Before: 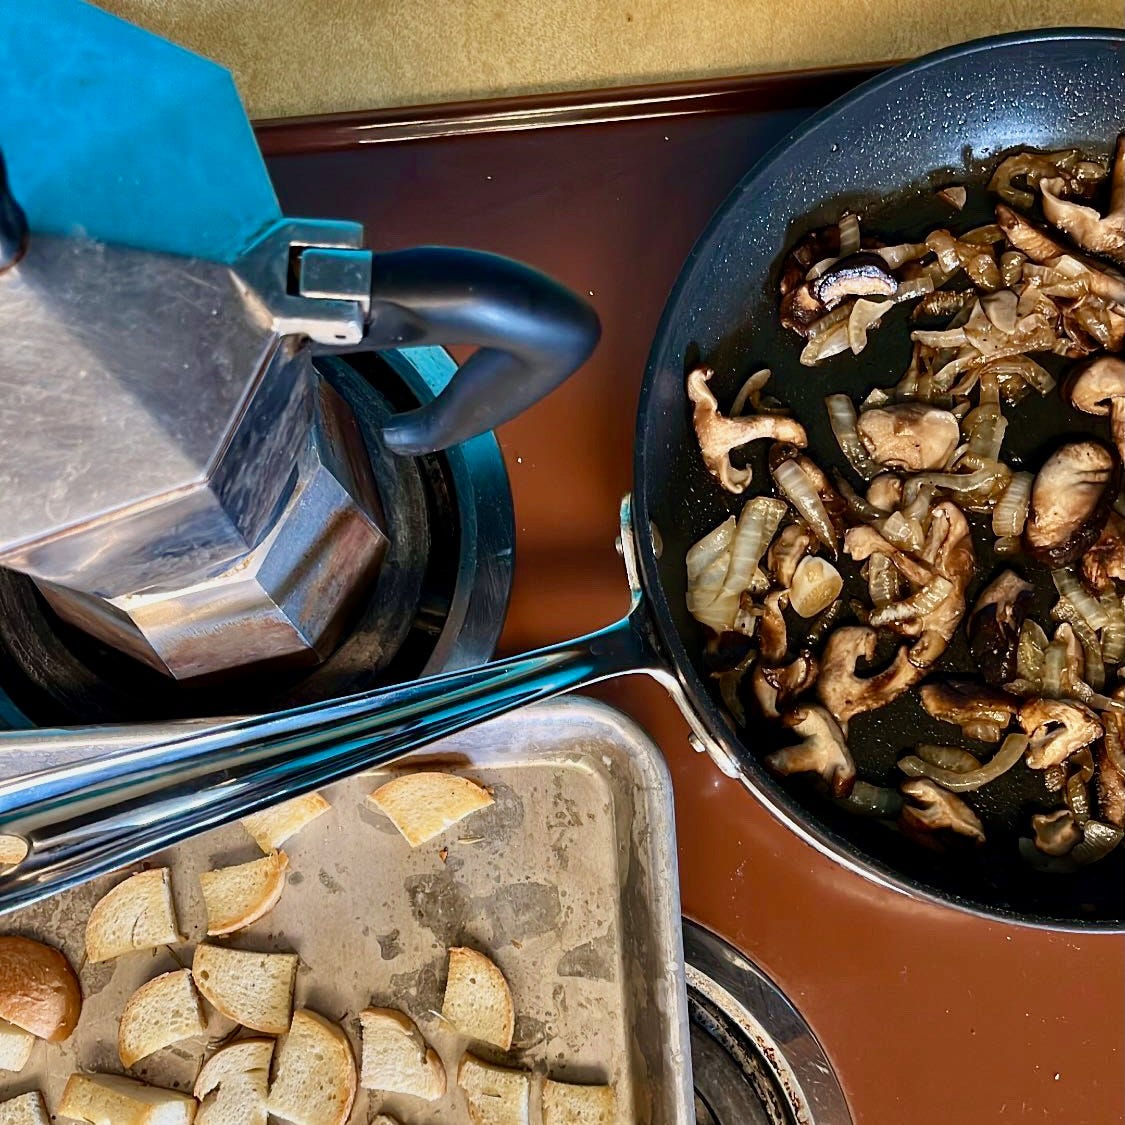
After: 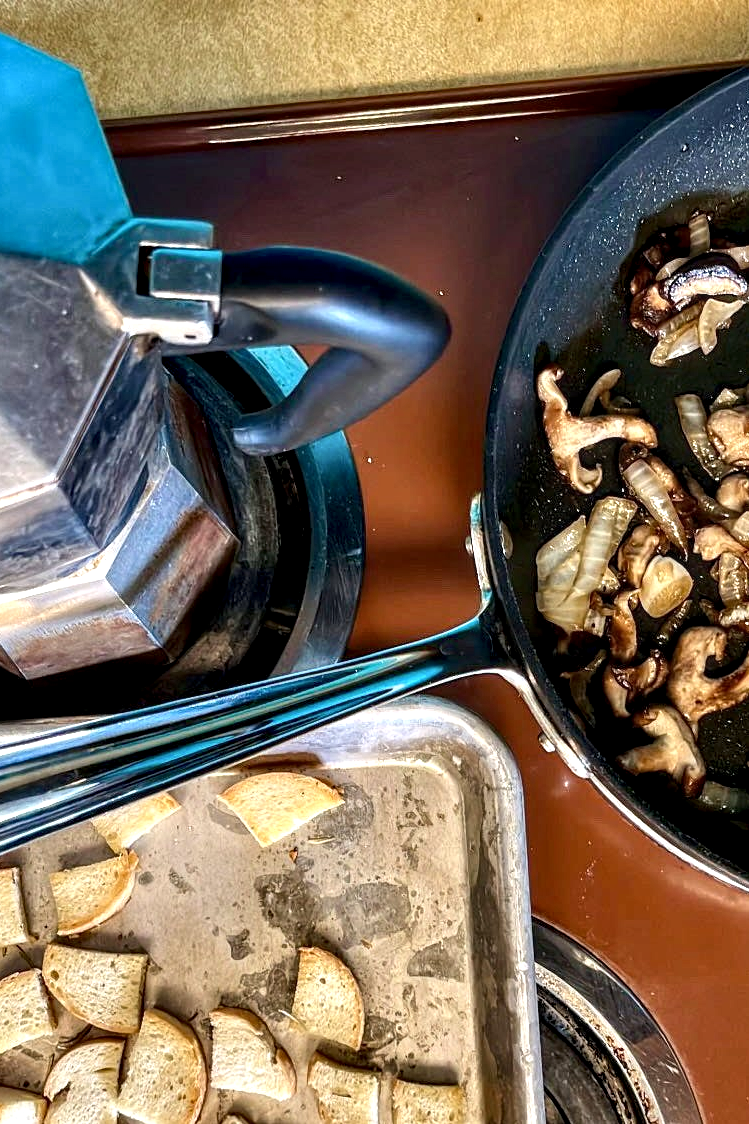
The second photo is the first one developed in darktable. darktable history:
crop and rotate: left 13.371%, right 19.987%
exposure: exposure 0.372 EV, compensate highlight preservation false
local contrast: detail 150%
tone equalizer: -8 EV -0.572 EV
